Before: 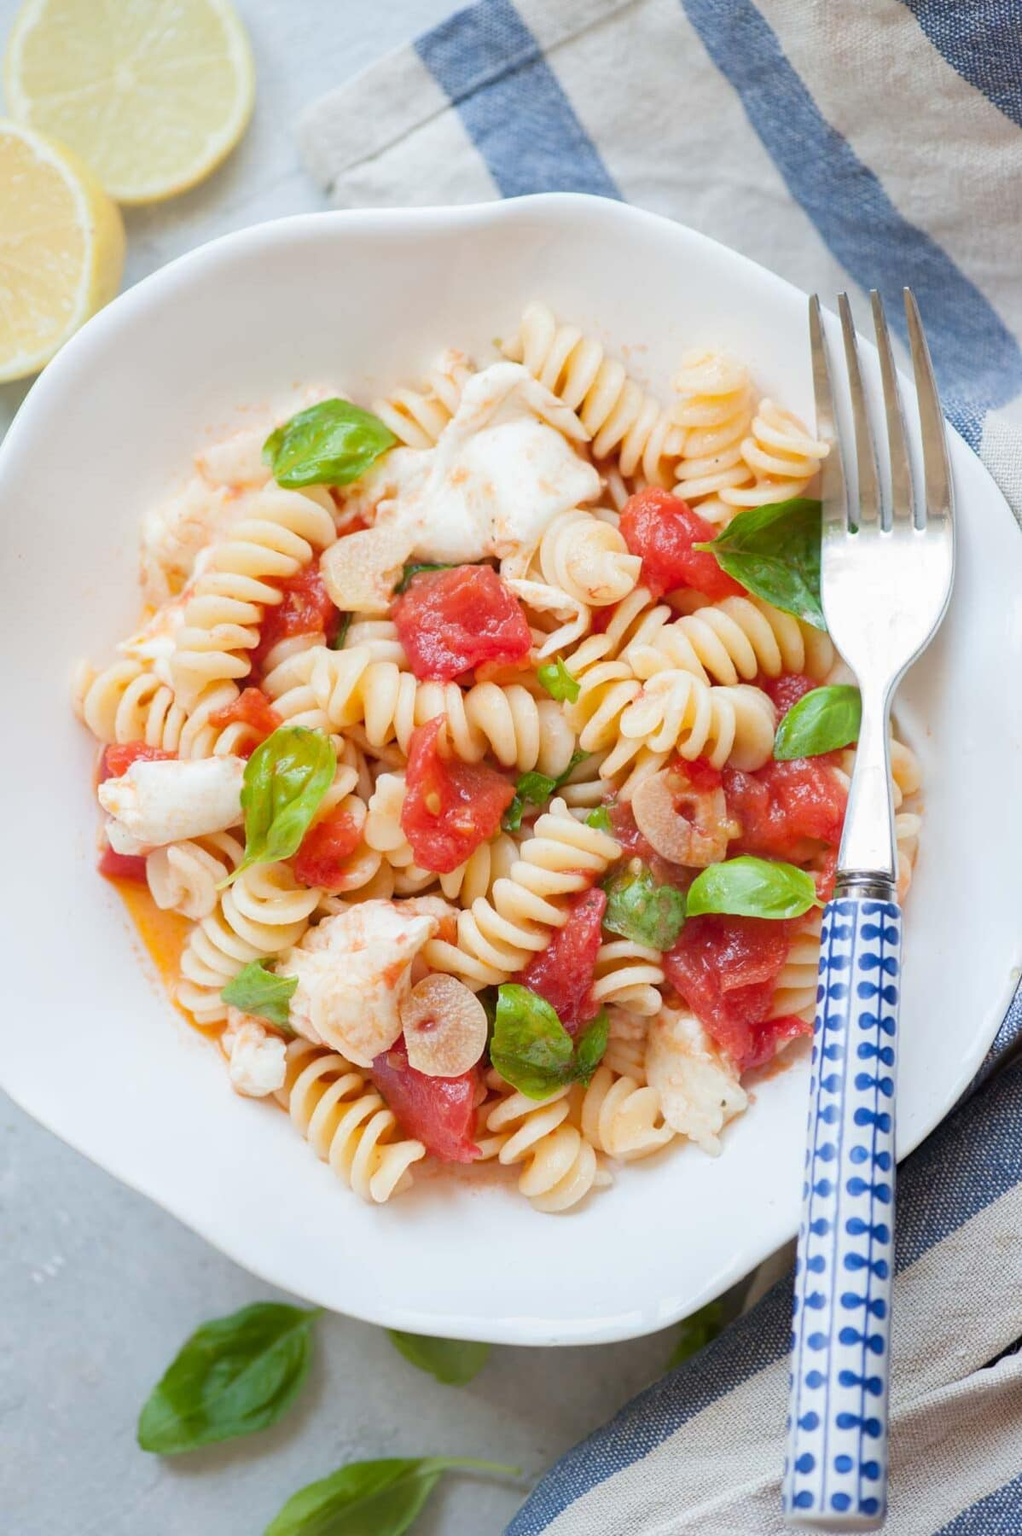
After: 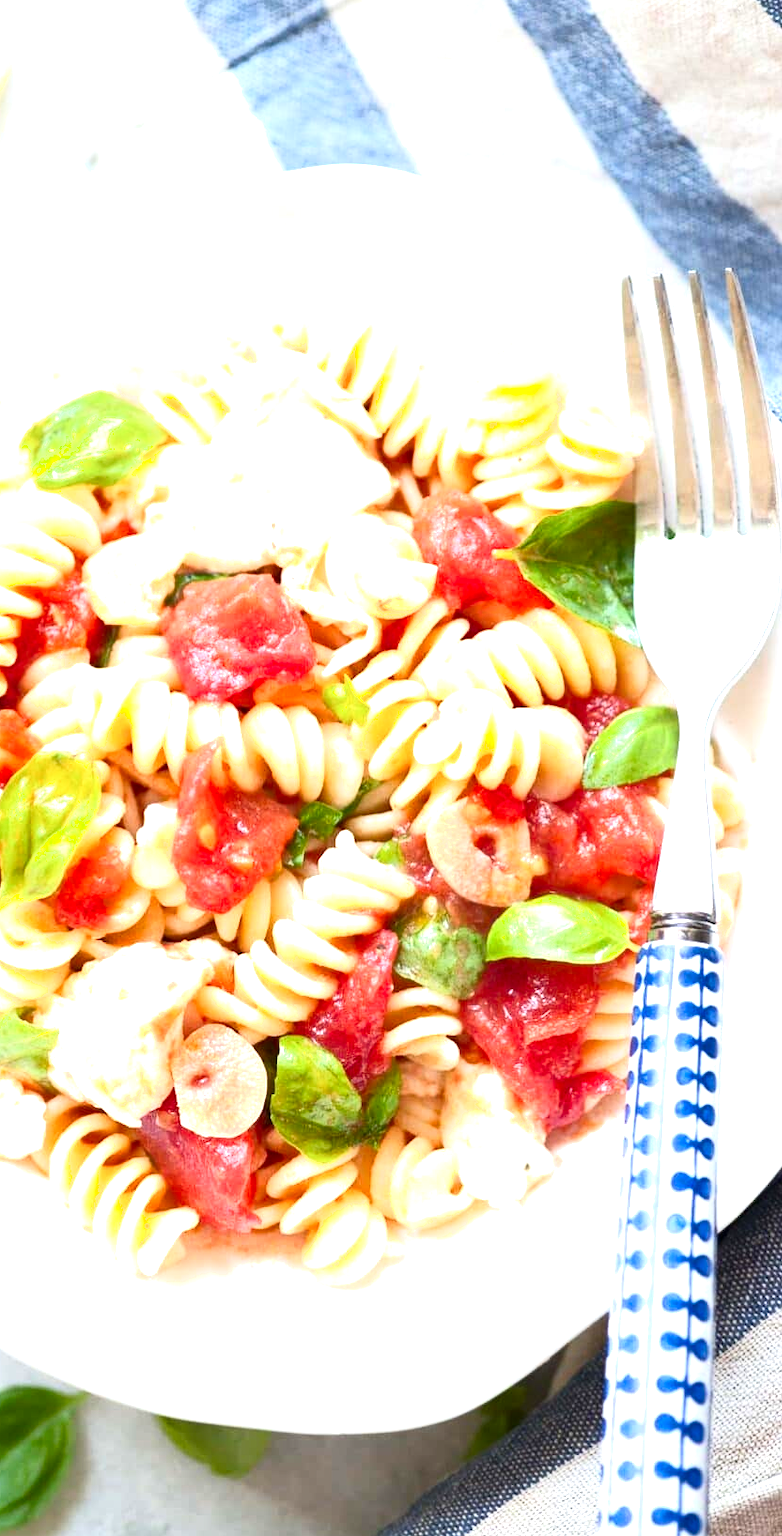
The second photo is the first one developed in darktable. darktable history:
exposure: black level correction 0, exposure 1.1 EV, compensate exposure bias true, compensate highlight preservation false
contrast brightness saturation: contrast 0.07, brightness -0.13, saturation 0.06
crop and rotate: left 24.034%, top 2.838%, right 6.406%, bottom 6.299%
shadows and highlights: shadows 0, highlights 40
